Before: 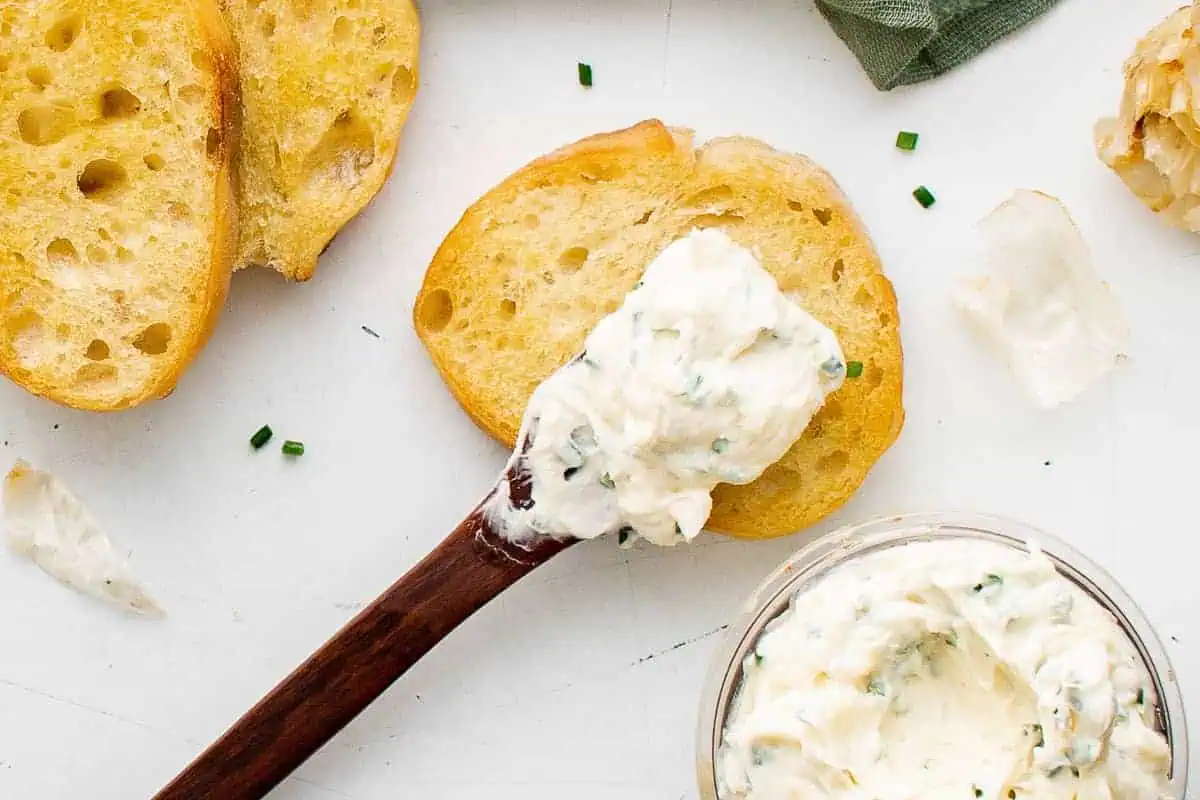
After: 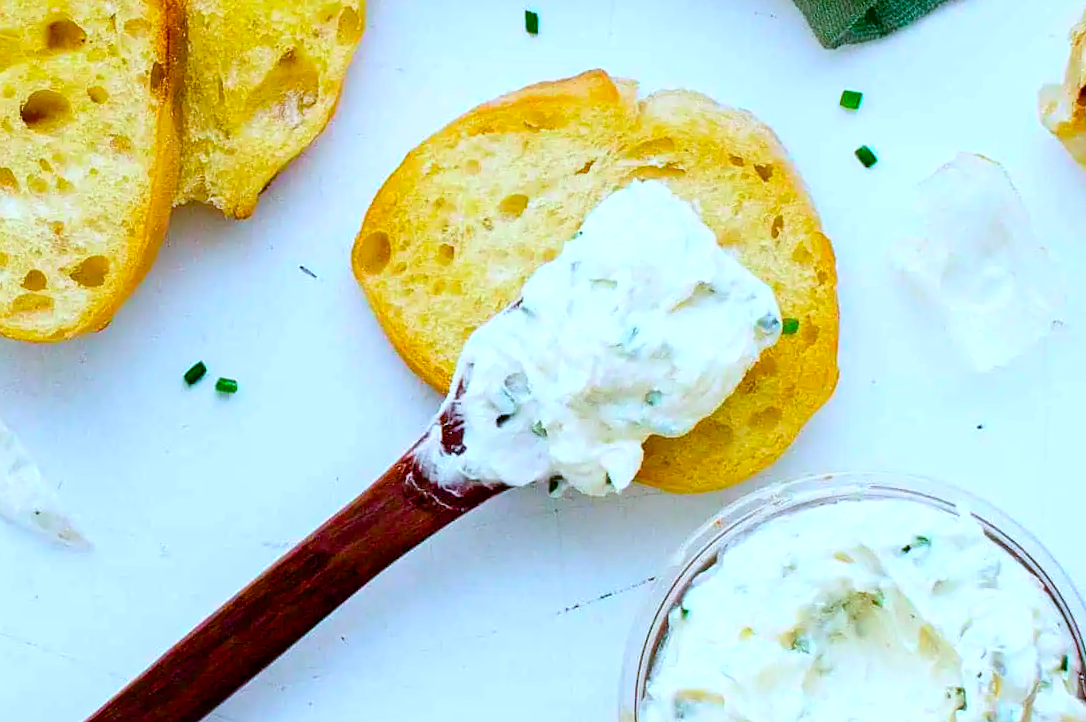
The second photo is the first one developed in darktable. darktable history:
crop and rotate: angle -2.01°, left 3.124%, top 4.332%, right 1.616%, bottom 0.682%
color balance rgb: highlights gain › luminance 5.904%, highlights gain › chroma 1.283%, highlights gain › hue 92.03°, perceptual saturation grading › global saturation 20%, perceptual saturation grading › highlights -25.622%, perceptual saturation grading › shadows 49.467%, global vibrance 40.86%
color calibration: output R [0.948, 0.091, -0.04, 0], output G [-0.3, 1.384, -0.085, 0], output B [-0.108, 0.061, 1.08, 0], illuminant custom, x 0.388, y 0.387, temperature 3830.08 K
tone equalizer: edges refinement/feathering 500, mask exposure compensation -1.57 EV, preserve details no
